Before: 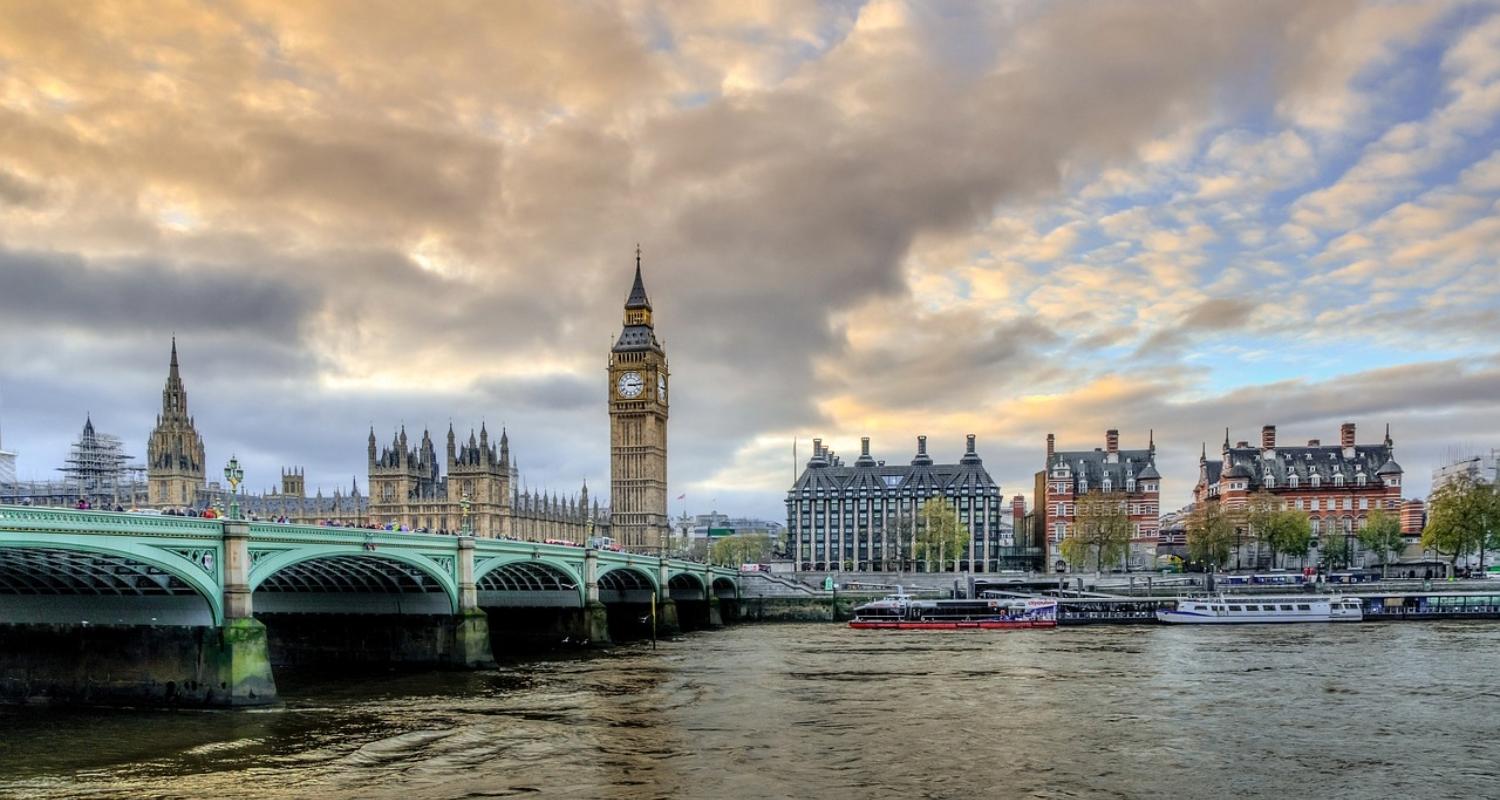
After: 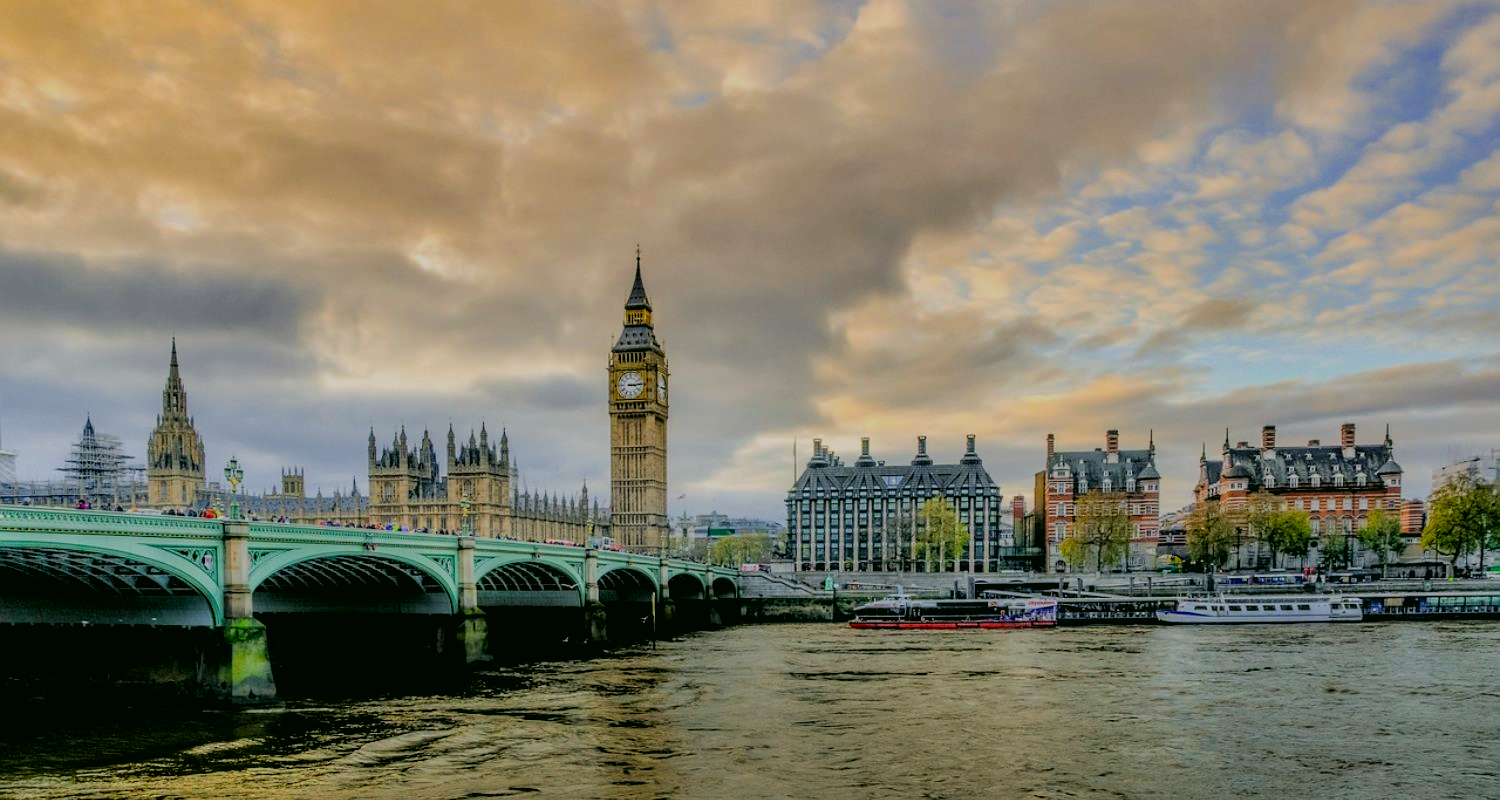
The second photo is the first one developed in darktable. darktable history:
color correction: highlights a* 4.02, highlights b* 4.98, shadows a* -7.55, shadows b* 4.98
filmic rgb: black relative exposure -4.4 EV, white relative exposure 5 EV, threshold 3 EV, hardness 2.23, latitude 40.06%, contrast 1.15, highlights saturation mix 10%, shadows ↔ highlights balance 1.04%, preserve chrominance RGB euclidean norm (legacy), color science v4 (2020), enable highlight reconstruction true
